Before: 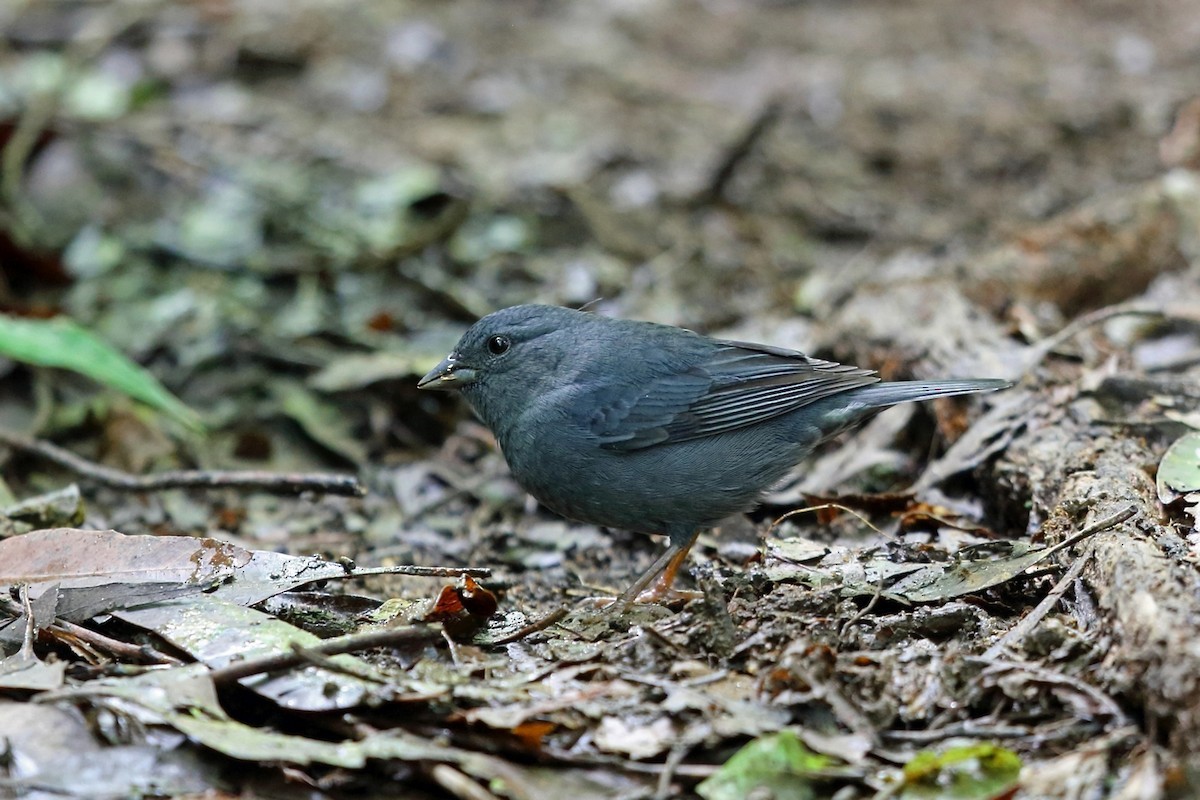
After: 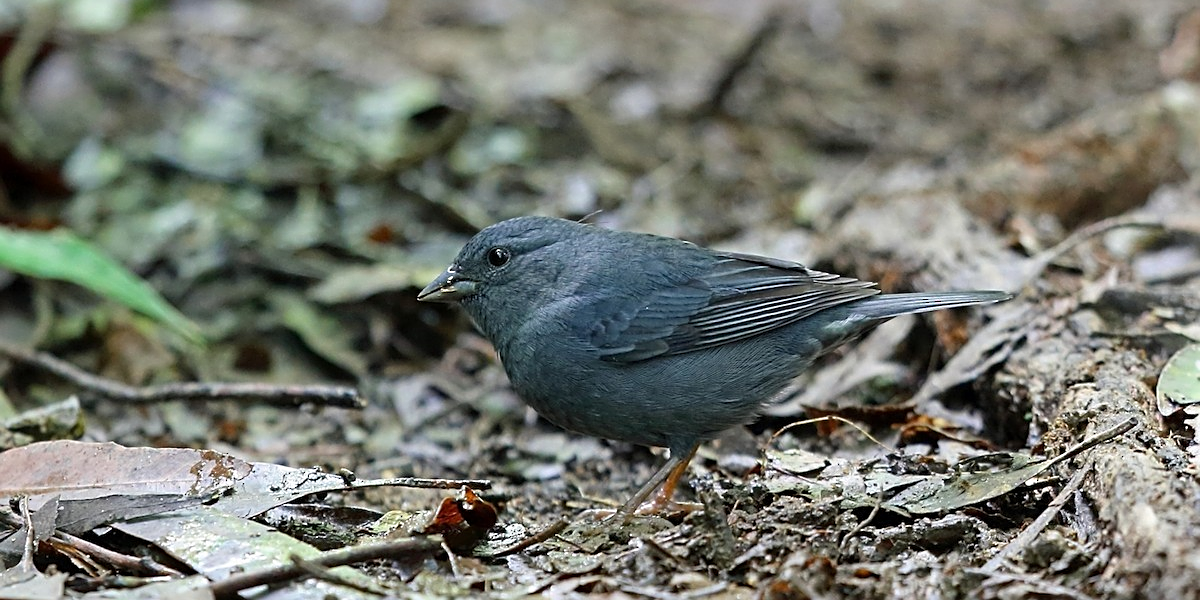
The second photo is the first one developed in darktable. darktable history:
crop: top 11.065%, bottom 13.923%
sharpen: on, module defaults
